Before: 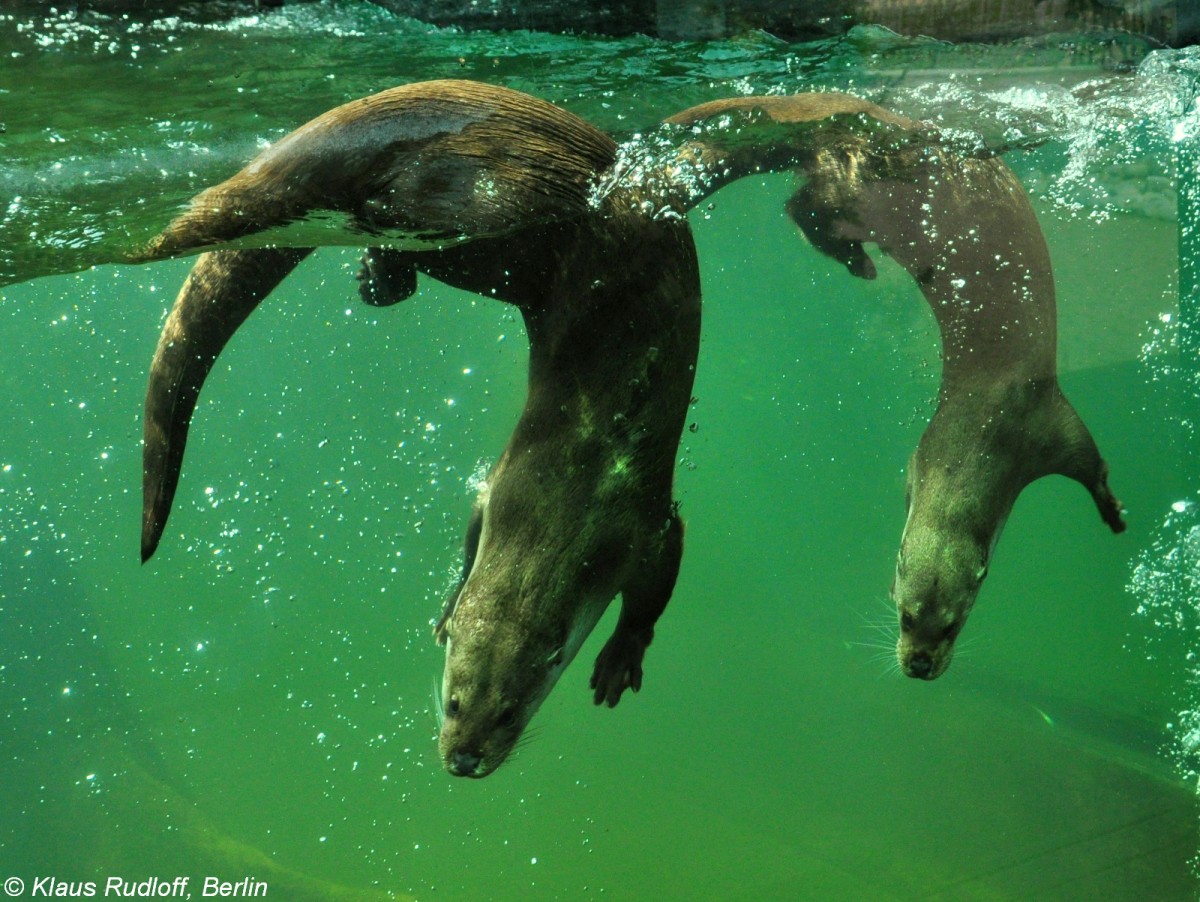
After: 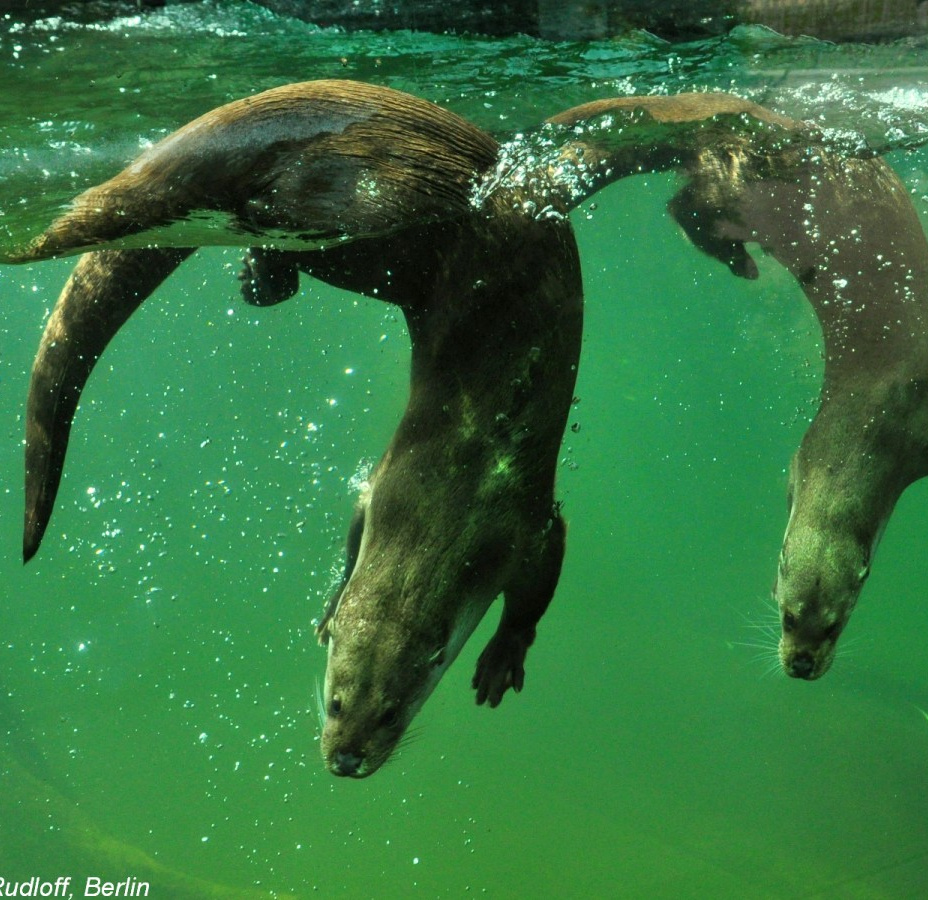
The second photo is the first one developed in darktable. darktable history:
crop: left 9.867%, right 12.491%
